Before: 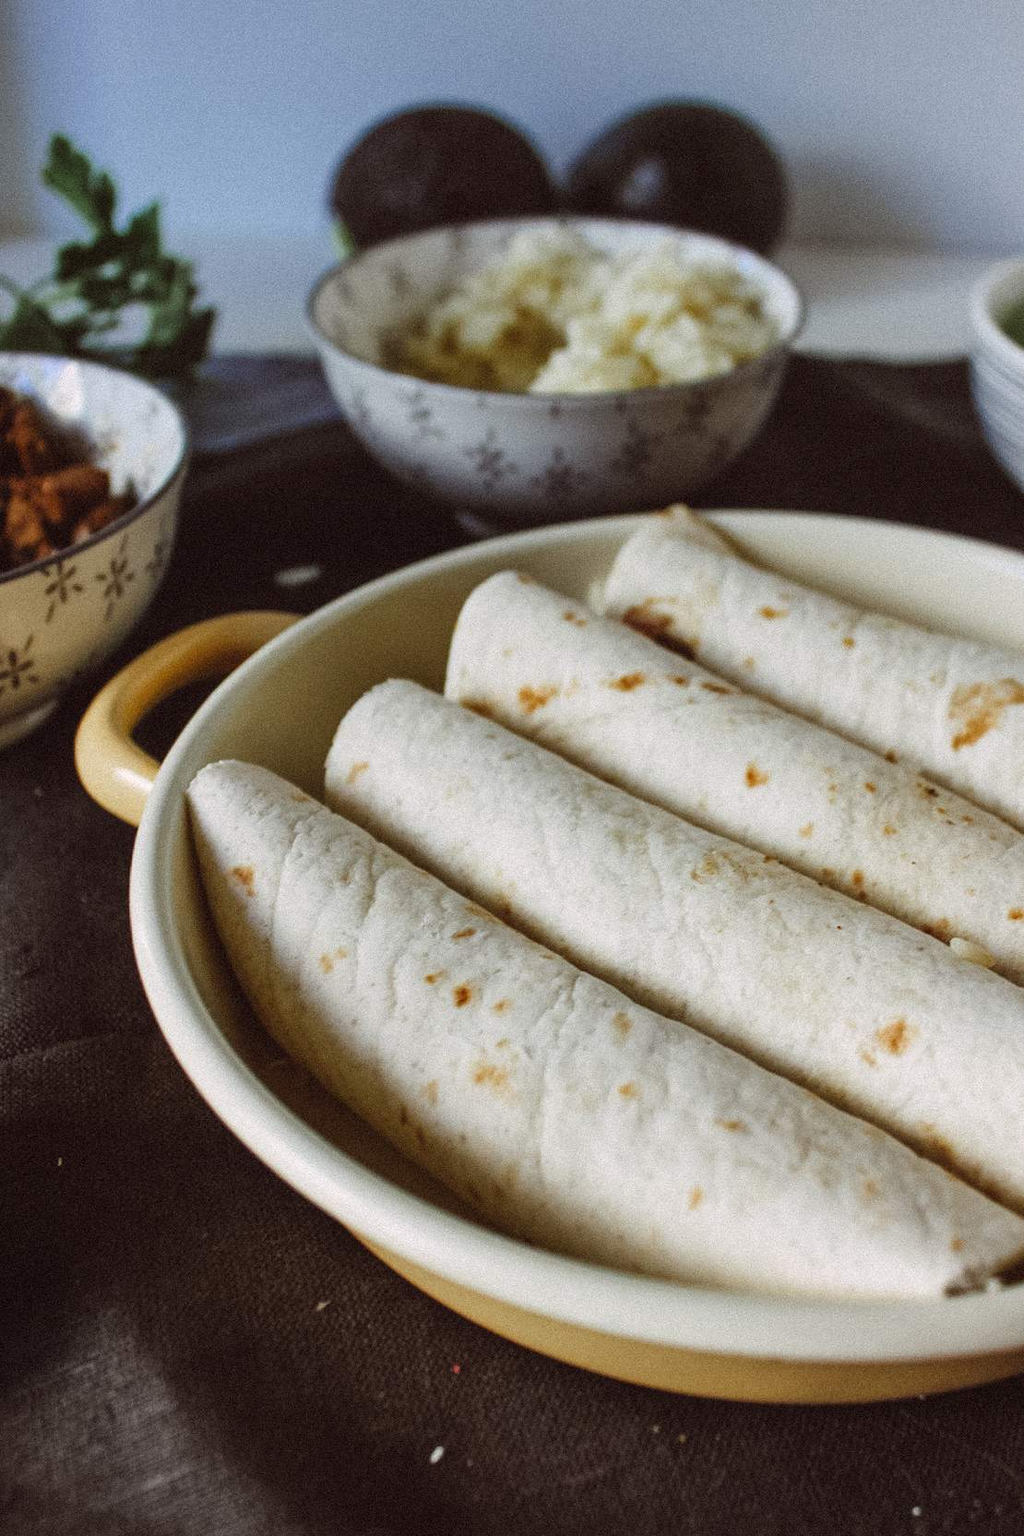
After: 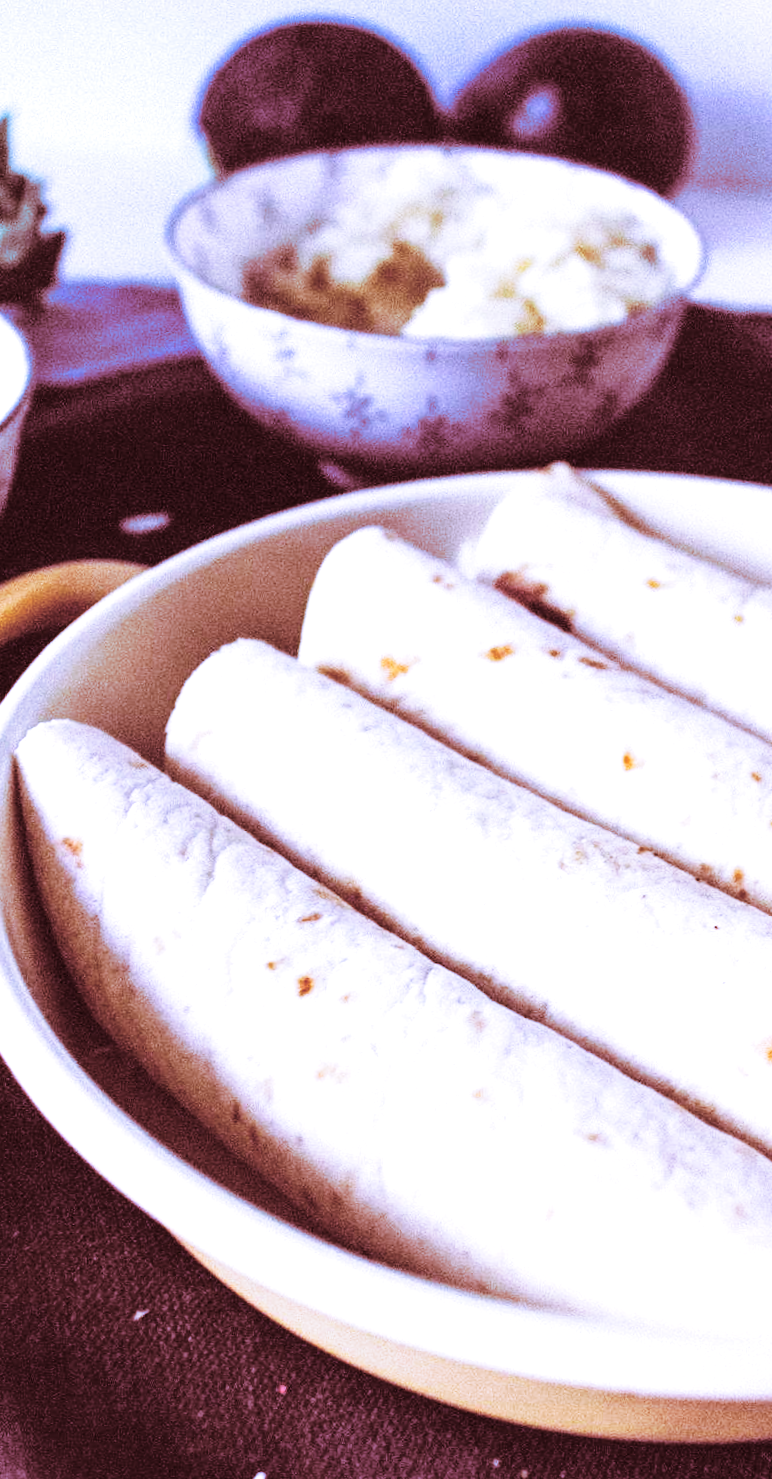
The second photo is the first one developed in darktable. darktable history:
crop and rotate: angle -3.27°, left 14.277%, top 0.028%, right 10.766%, bottom 0.028%
exposure: black level correction 0, exposure 0.7 EV, compensate exposure bias true, compensate highlight preservation false
white balance: red 0.98, blue 1.61
base curve: curves: ch0 [(0, 0) (0.028, 0.03) (0.121, 0.232) (0.46, 0.748) (0.859, 0.968) (1, 1)], preserve colors none
split-toning: highlights › saturation 0, balance -61.83
rotate and perspective: rotation -1°, crop left 0.011, crop right 0.989, crop top 0.025, crop bottom 0.975
